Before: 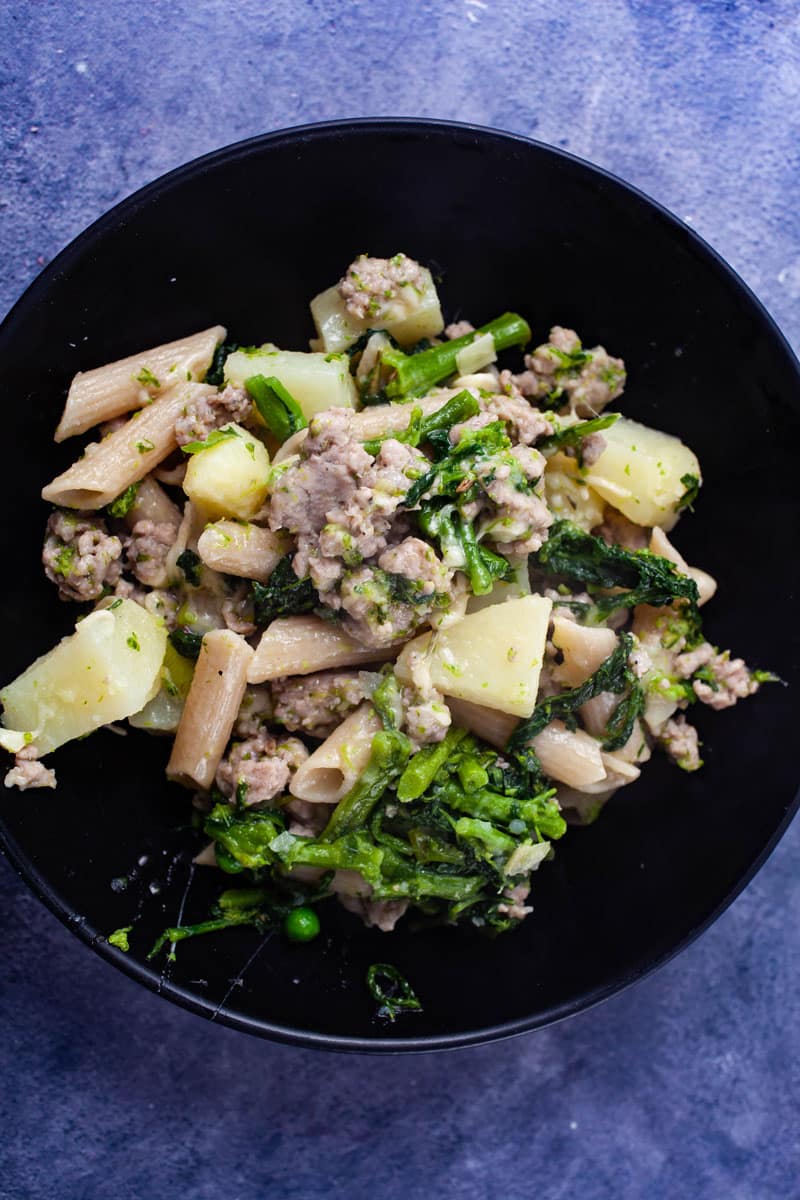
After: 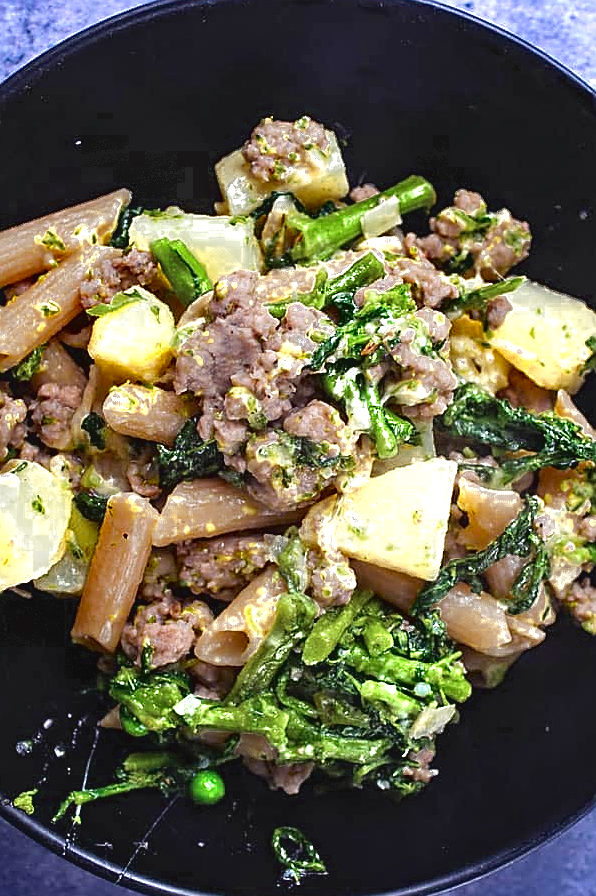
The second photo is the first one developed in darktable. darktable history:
color zones: curves: ch0 [(0.11, 0.396) (0.195, 0.36) (0.25, 0.5) (0.303, 0.412) (0.357, 0.544) (0.75, 0.5) (0.967, 0.328)]; ch1 [(0, 0.468) (0.112, 0.512) (0.202, 0.6) (0.25, 0.5) (0.307, 0.352) (0.357, 0.544) (0.75, 0.5) (0.963, 0.524)], process mode strong
sharpen: radius 1.384, amount 1.246, threshold 0.626
crop and rotate: left 11.951%, top 11.449%, right 13.522%, bottom 13.865%
contrast equalizer: octaves 7, y [[0.545, 0.572, 0.59, 0.59, 0.571, 0.545], [0.5 ×6], [0.5 ×6], [0 ×6], [0 ×6]], mix 0.604
exposure: black level correction 0, exposure 1.2 EV, compensate highlight preservation false
contrast brightness saturation: contrast -0.109
